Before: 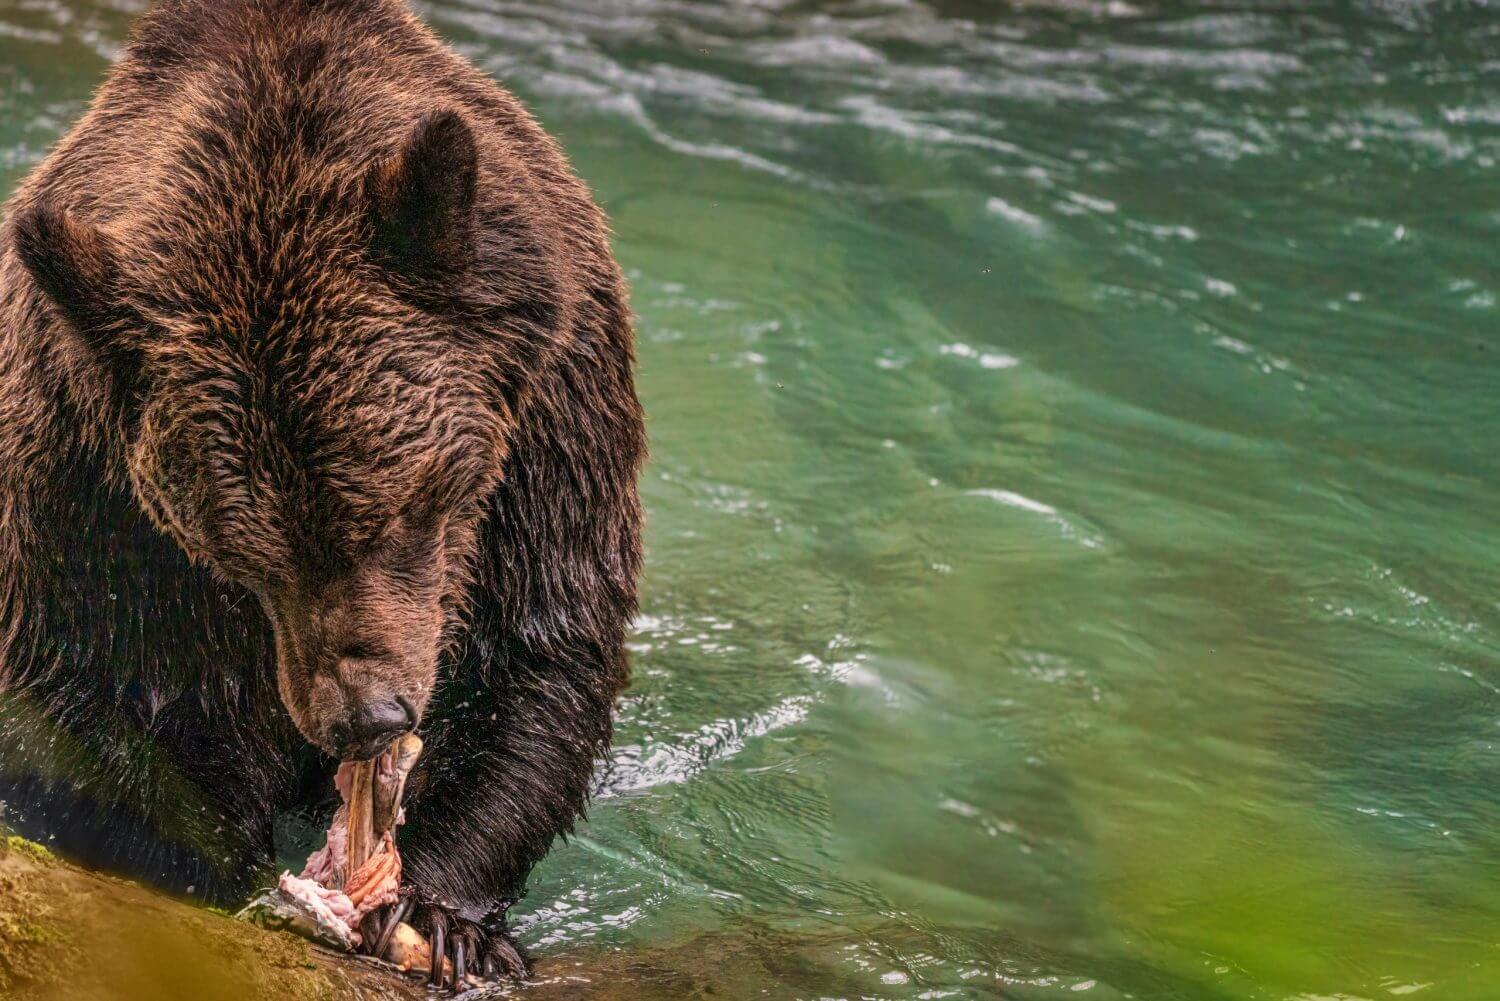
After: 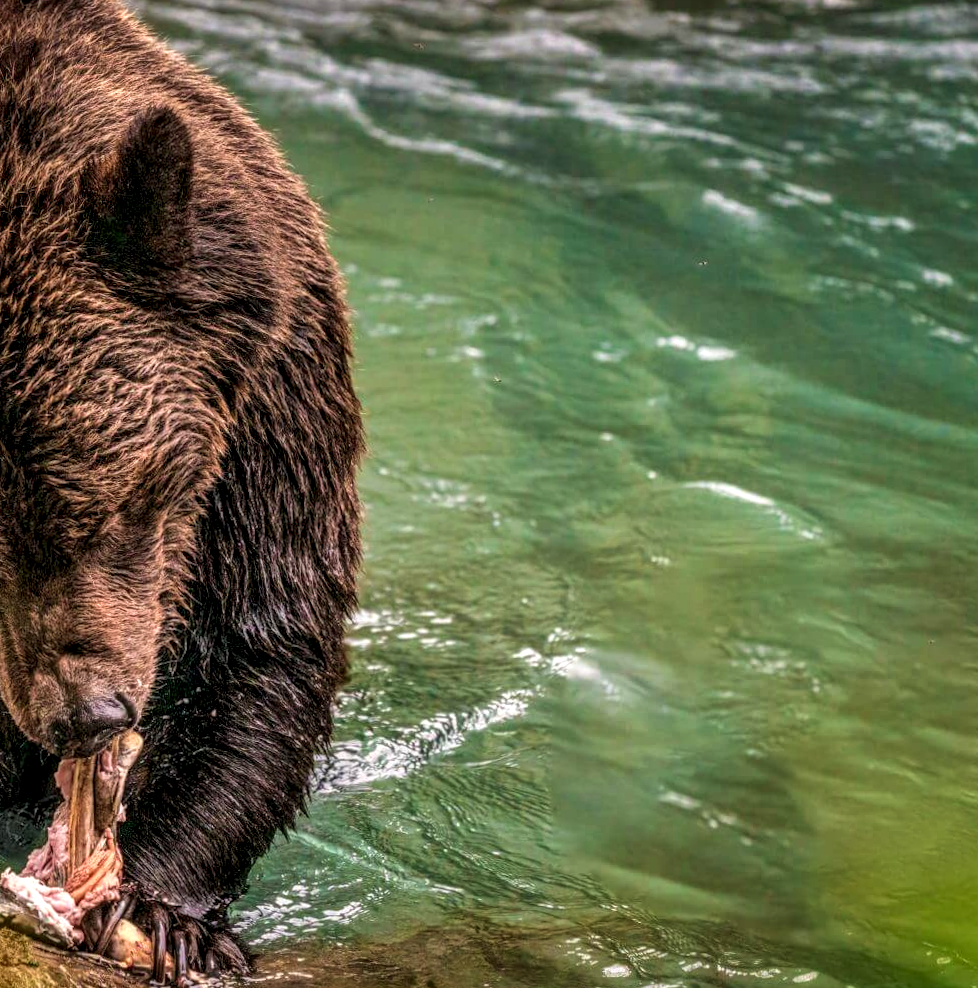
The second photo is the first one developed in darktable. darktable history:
local contrast: detail 150%
crop and rotate: left 18.442%, right 15.508%
rotate and perspective: rotation -0.45°, automatic cropping original format, crop left 0.008, crop right 0.992, crop top 0.012, crop bottom 0.988
velvia: strength 21.76%
